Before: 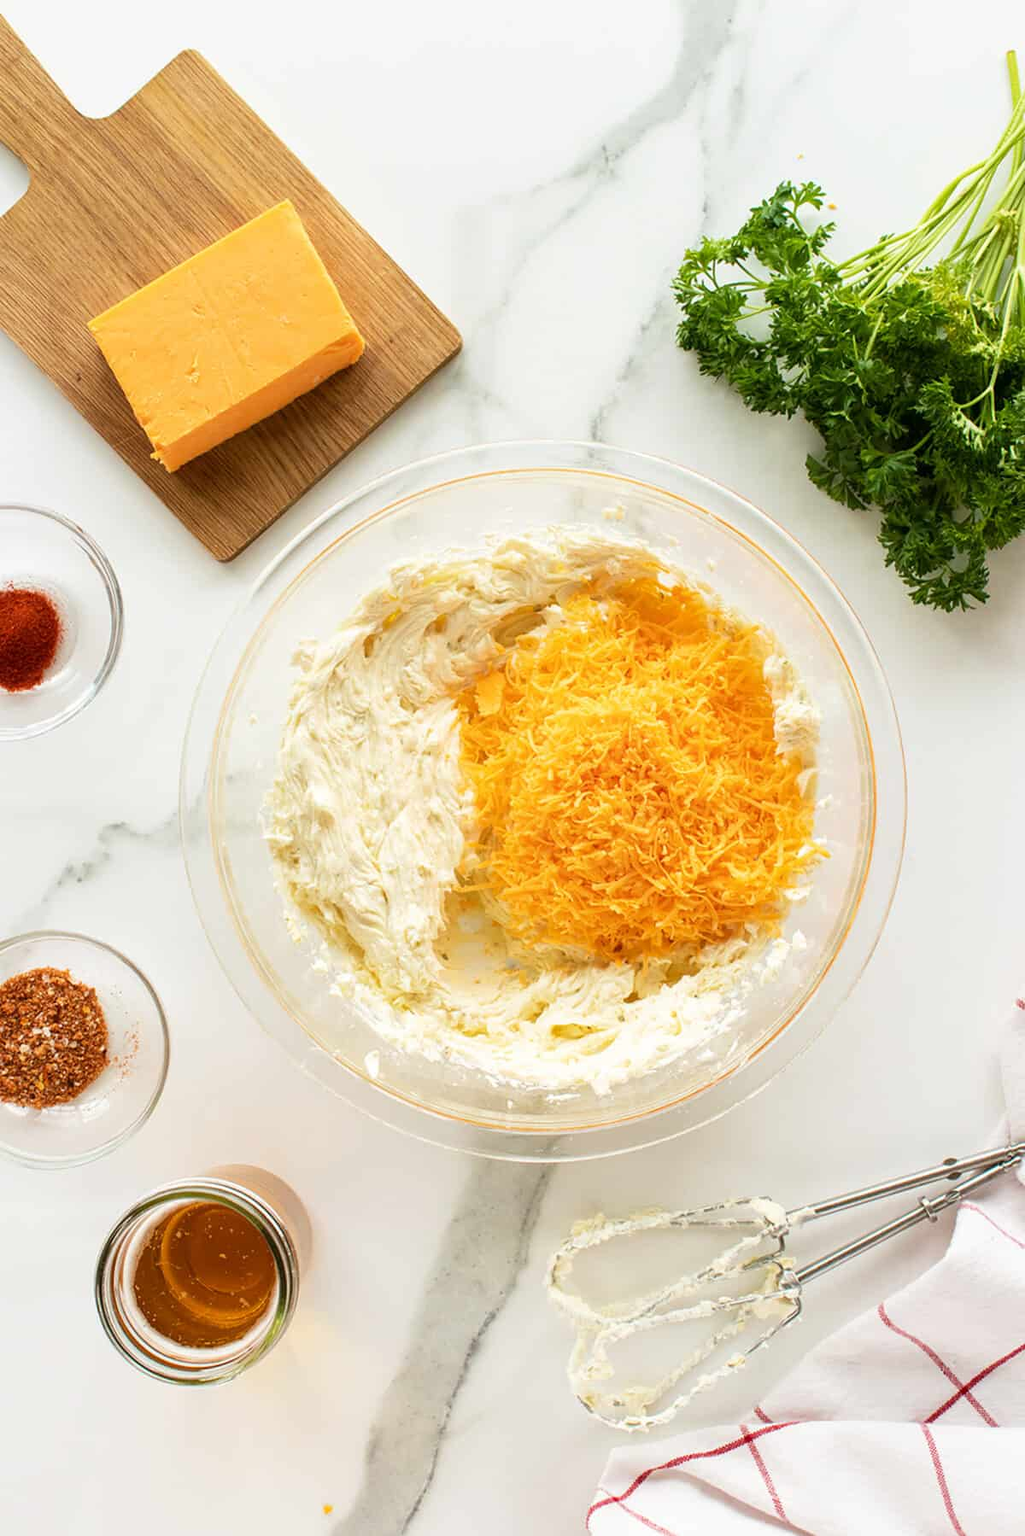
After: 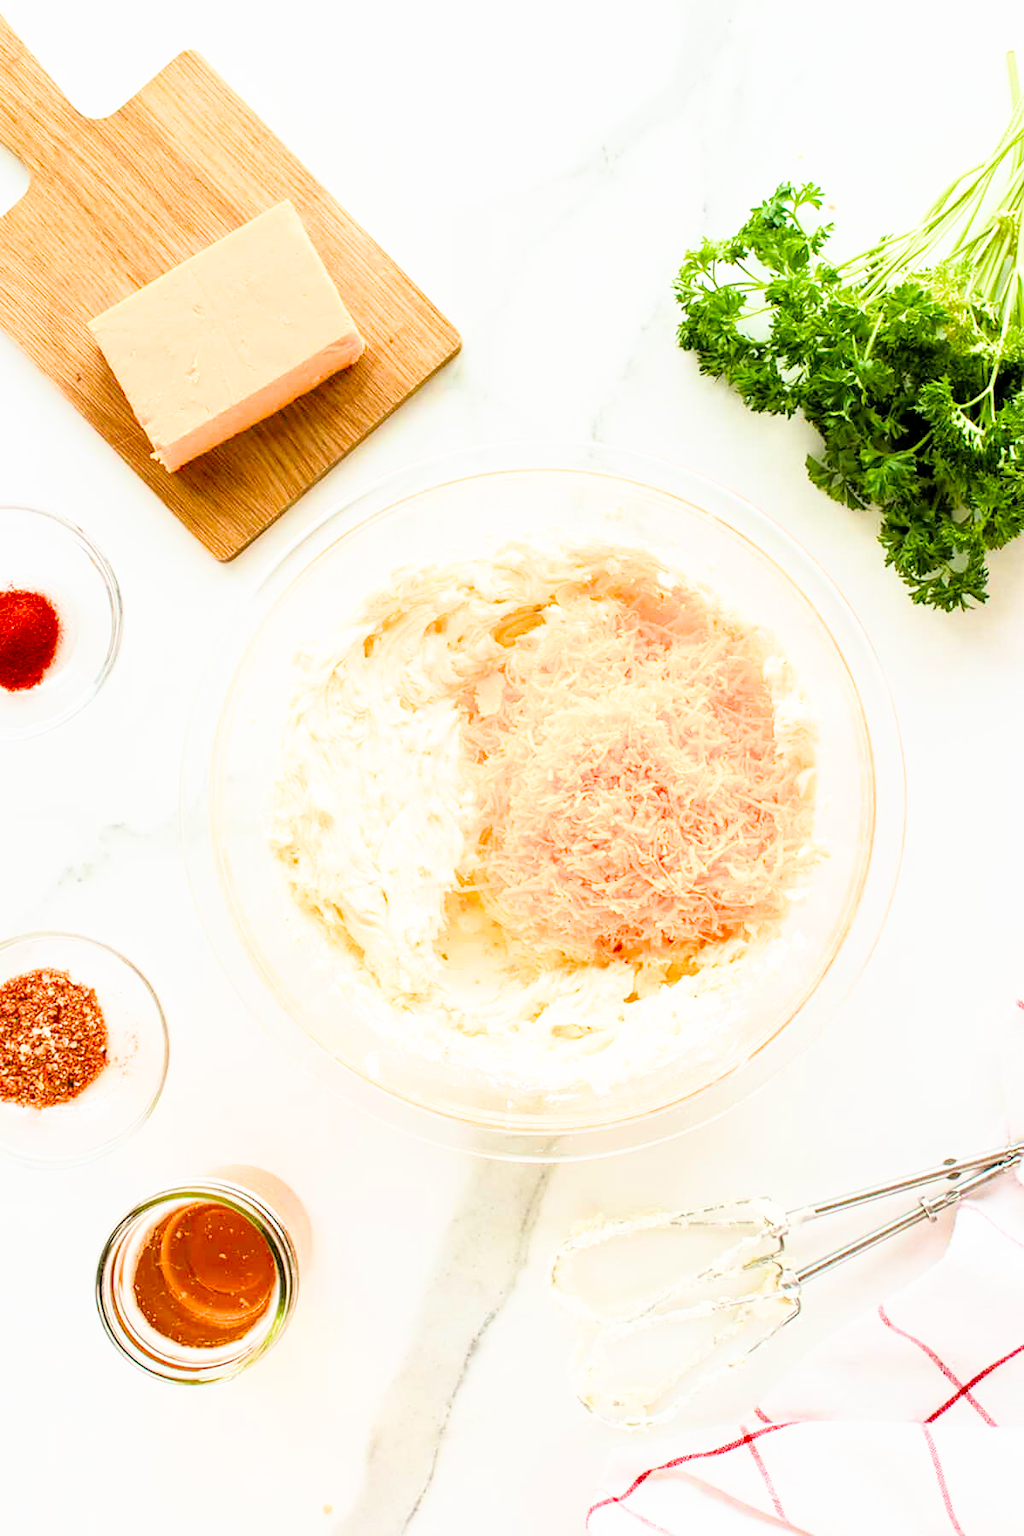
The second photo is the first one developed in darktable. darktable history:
filmic rgb: black relative exposure -7.75 EV, white relative exposure 4.4 EV, threshold 3 EV, target black luminance 0%, hardness 3.76, latitude 50.51%, contrast 1.074, highlights saturation mix 10%, shadows ↔ highlights balance -0.22%, color science v4 (2020), enable highlight reconstruction true
exposure: black level correction 0, exposure 1.4 EV, compensate highlight preservation false
contrast brightness saturation: contrast 0.01, saturation -0.05
